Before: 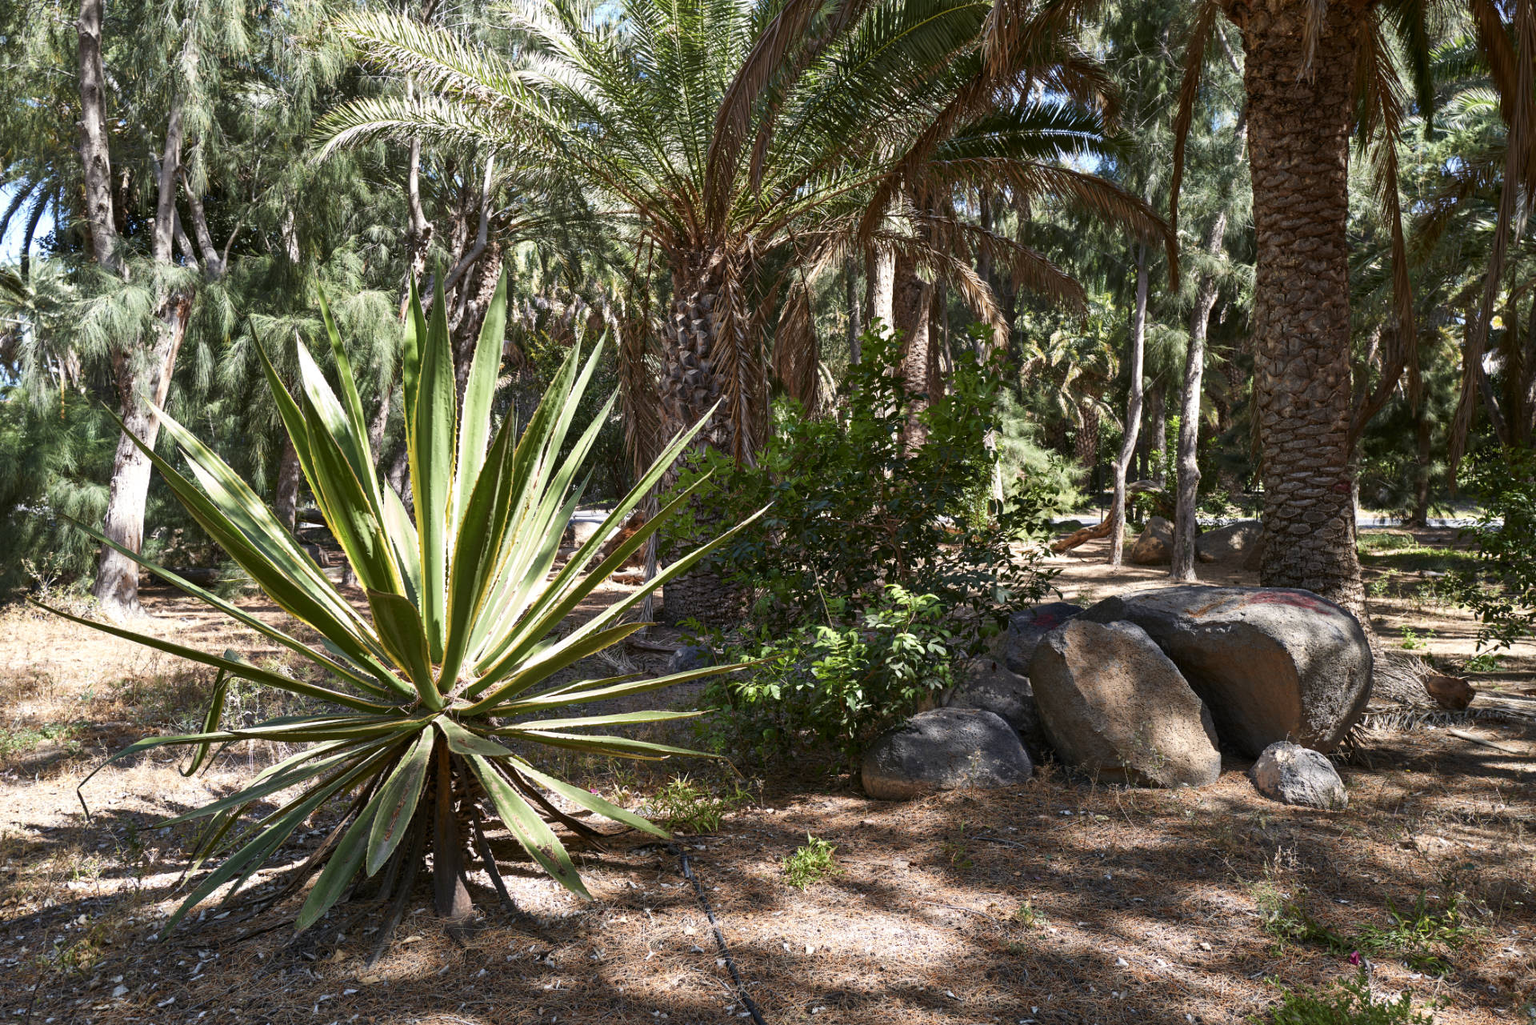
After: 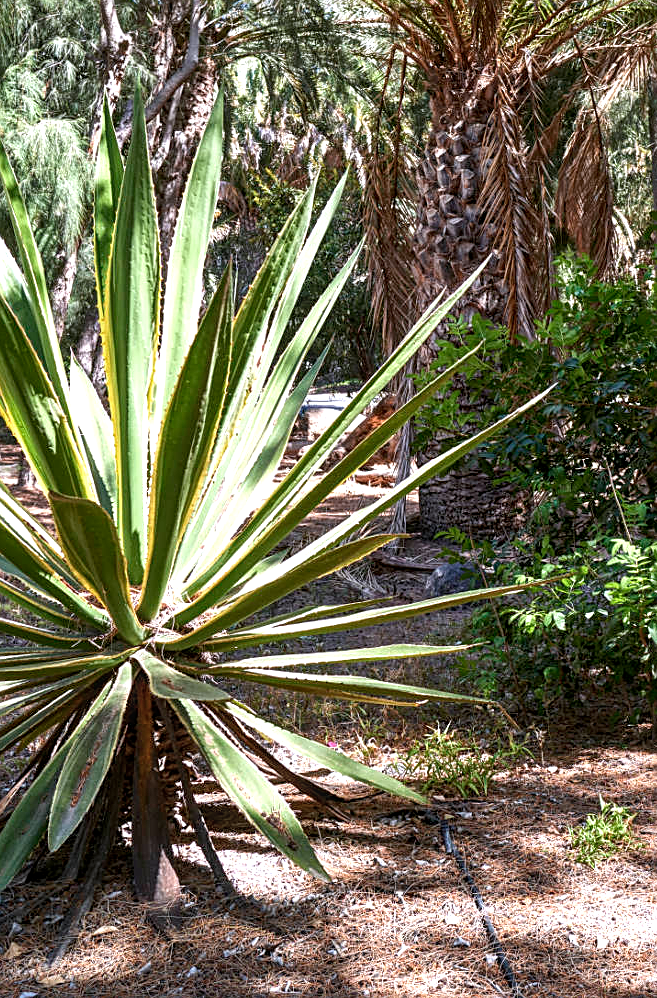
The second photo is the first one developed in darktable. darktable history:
local contrast: on, module defaults
color calibration: illuminant as shot in camera, x 0.358, y 0.373, temperature 4628.91 K
crop and rotate: left 21.395%, top 19.059%, right 44.364%, bottom 2.996%
sharpen: amount 0.491
exposure: black level correction 0.001, exposure 0.499 EV, compensate highlight preservation false
